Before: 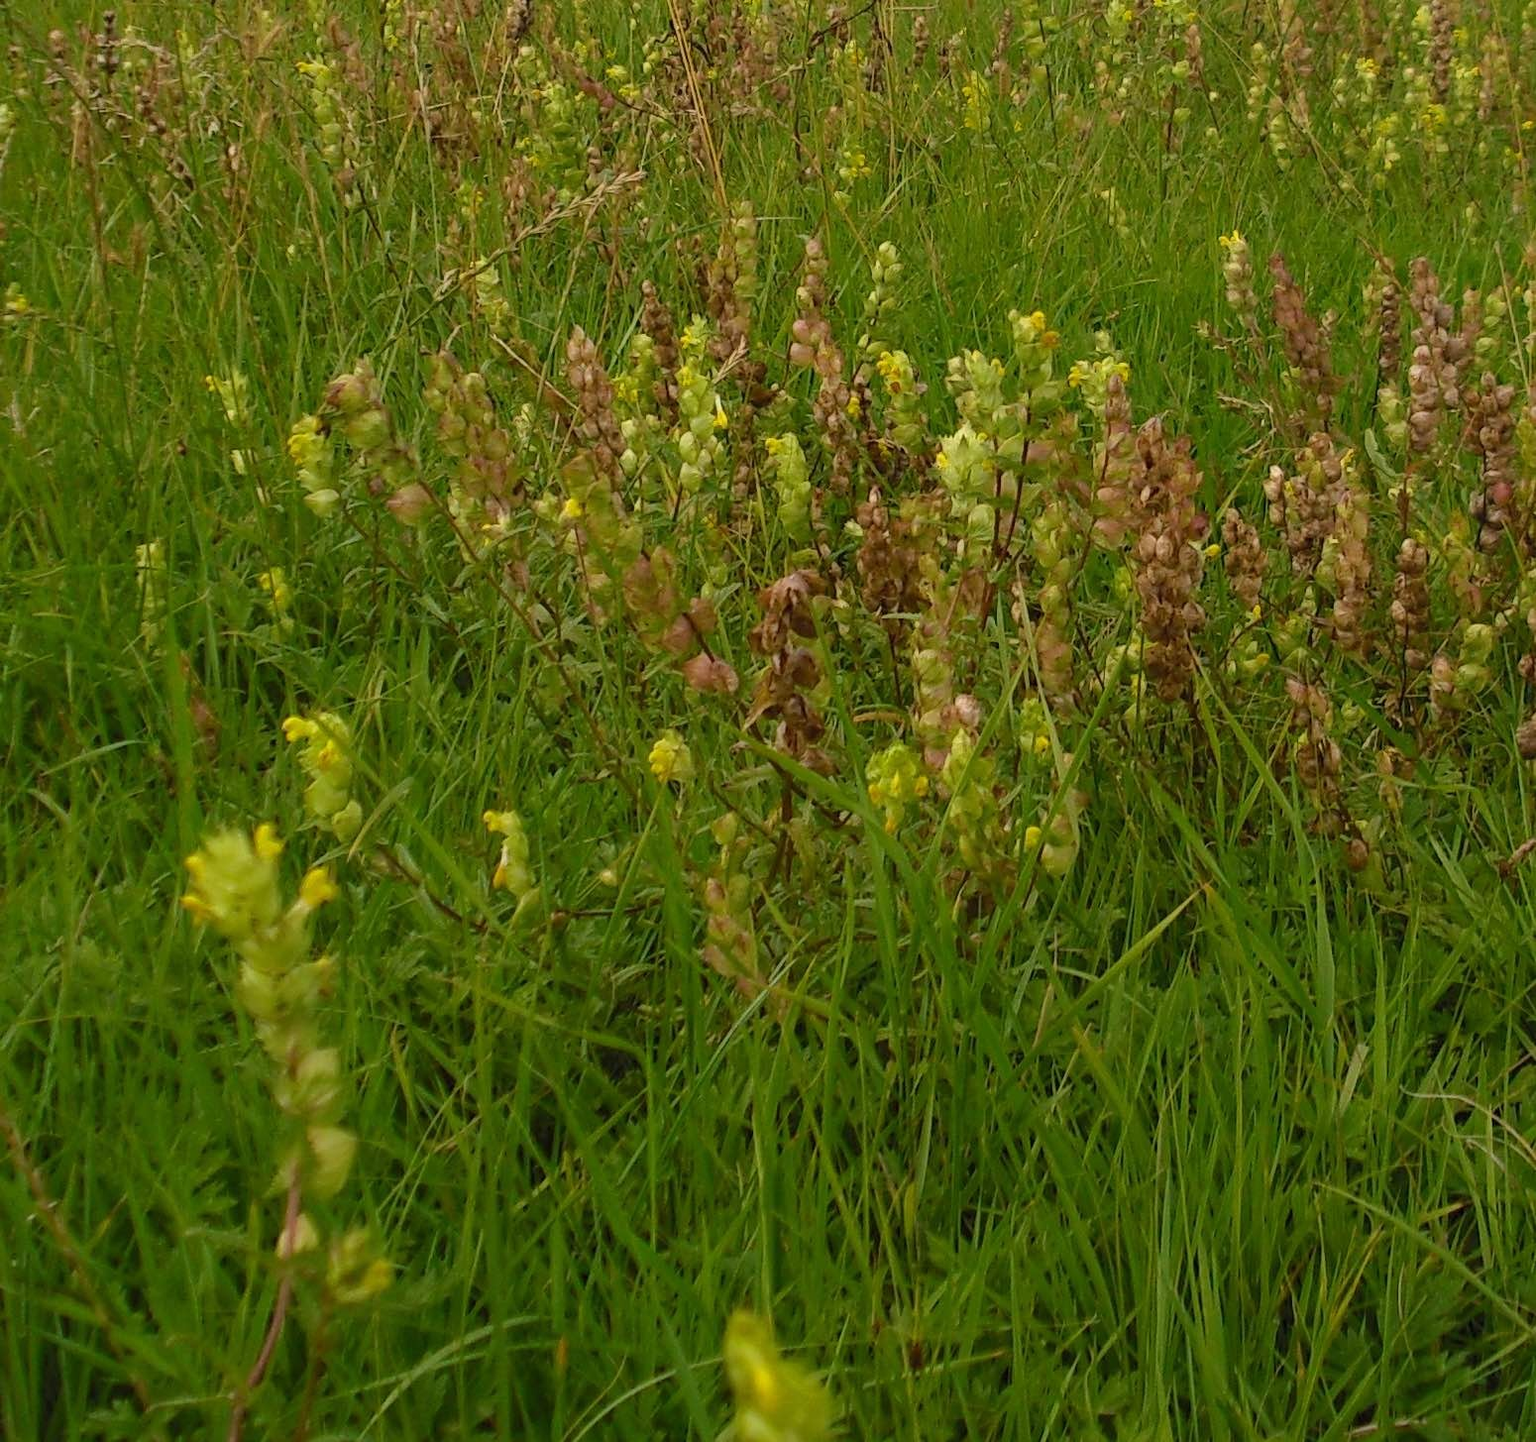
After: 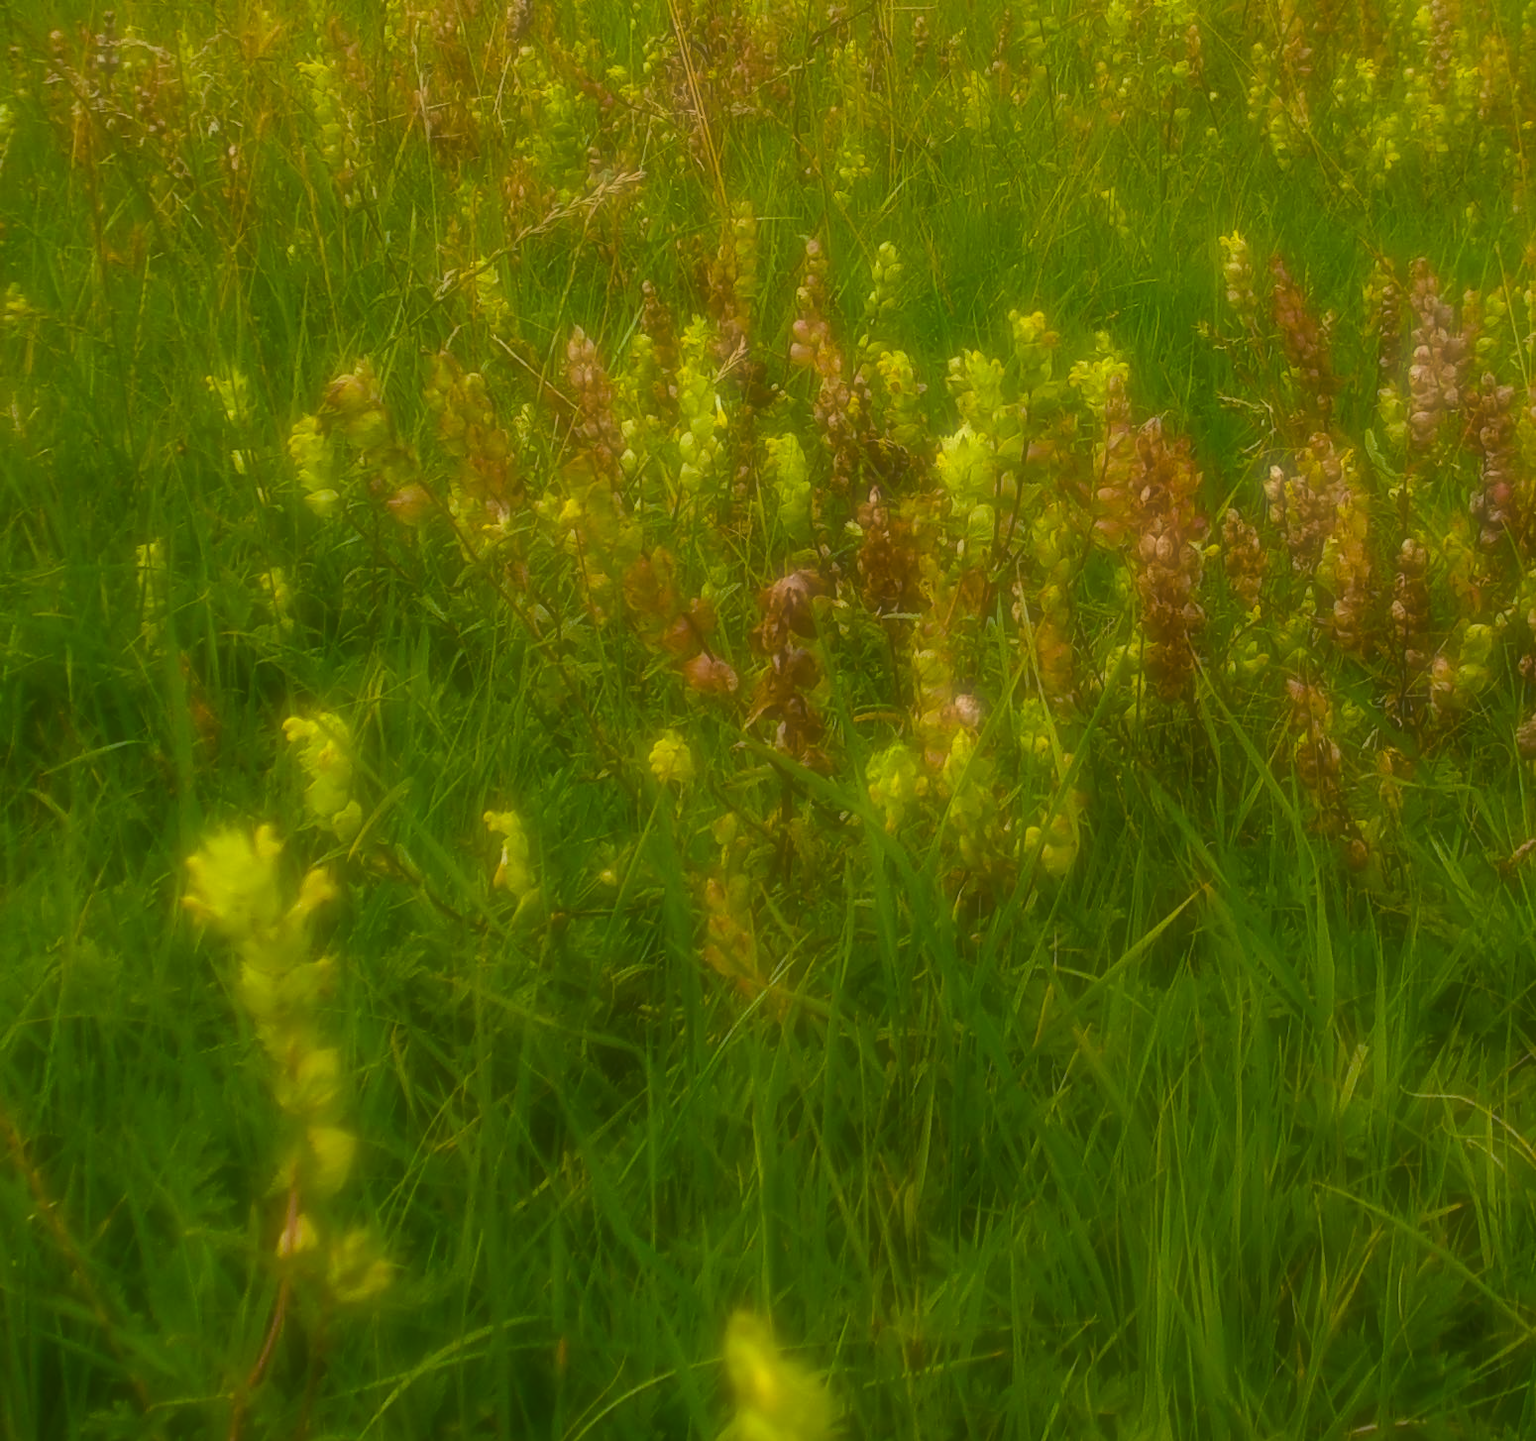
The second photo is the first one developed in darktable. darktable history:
tone equalizer: -8 EV -0.417 EV, -7 EV -0.389 EV, -6 EV -0.333 EV, -5 EV -0.222 EV, -3 EV 0.222 EV, -2 EV 0.333 EV, -1 EV 0.389 EV, +0 EV 0.417 EV, edges refinement/feathering 500, mask exposure compensation -1.57 EV, preserve details no
soften: on, module defaults
color balance rgb: perceptual saturation grading › global saturation 25%, global vibrance 20%
